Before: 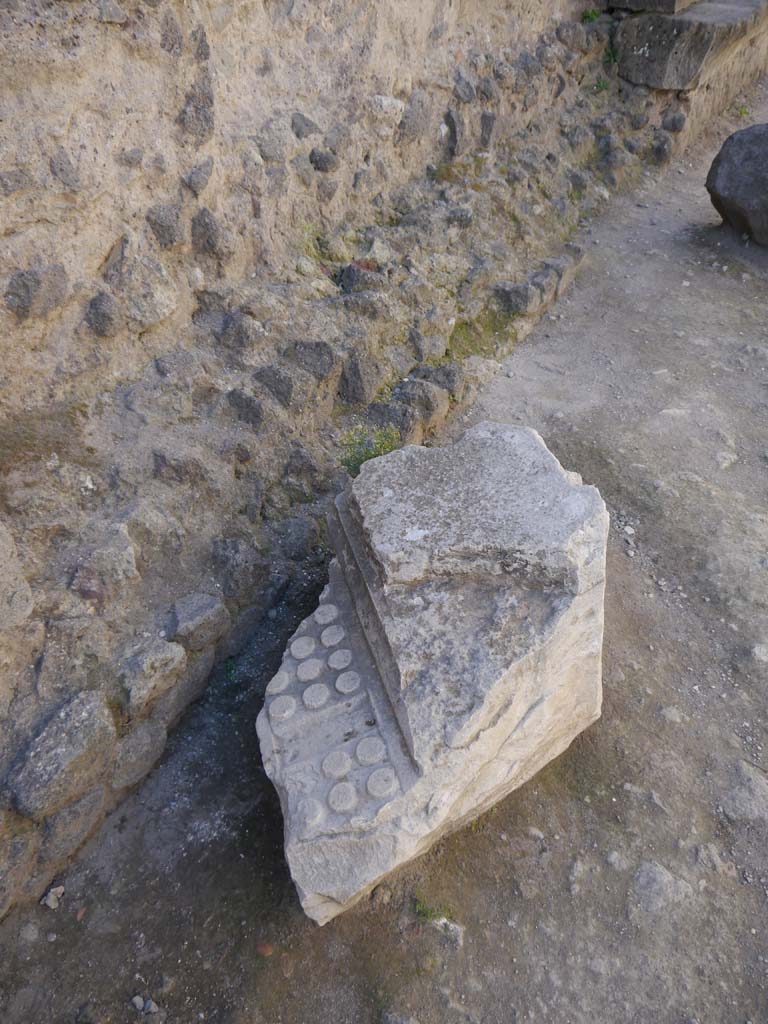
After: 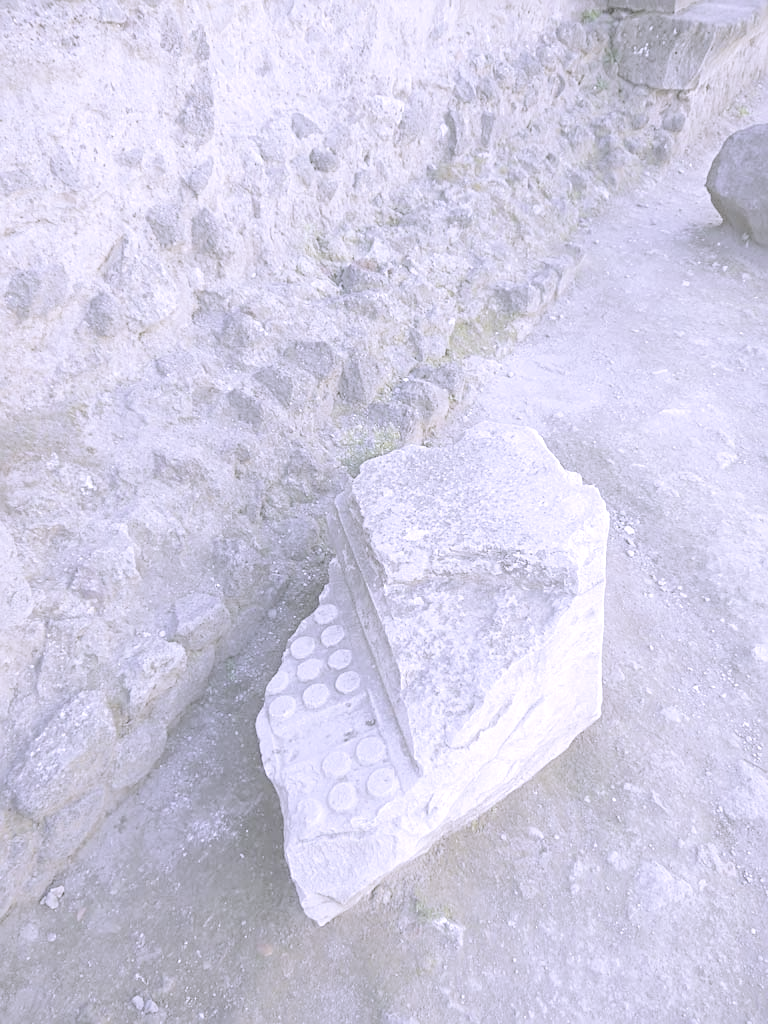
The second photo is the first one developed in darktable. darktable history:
sharpen: on, module defaults
exposure: black level correction 0, exposure 1.55 EV, compensate exposure bias true, compensate highlight preservation false
contrast brightness saturation: contrast -0.32, brightness 0.75, saturation -0.78
white balance: red 0.98, blue 1.61
color balance: mode lift, gamma, gain (sRGB), lift [1.04, 1, 1, 0.97], gamma [1.01, 1, 1, 0.97], gain [0.96, 1, 1, 0.97]
levels: levels [0.116, 0.574, 1]
velvia: on, module defaults
